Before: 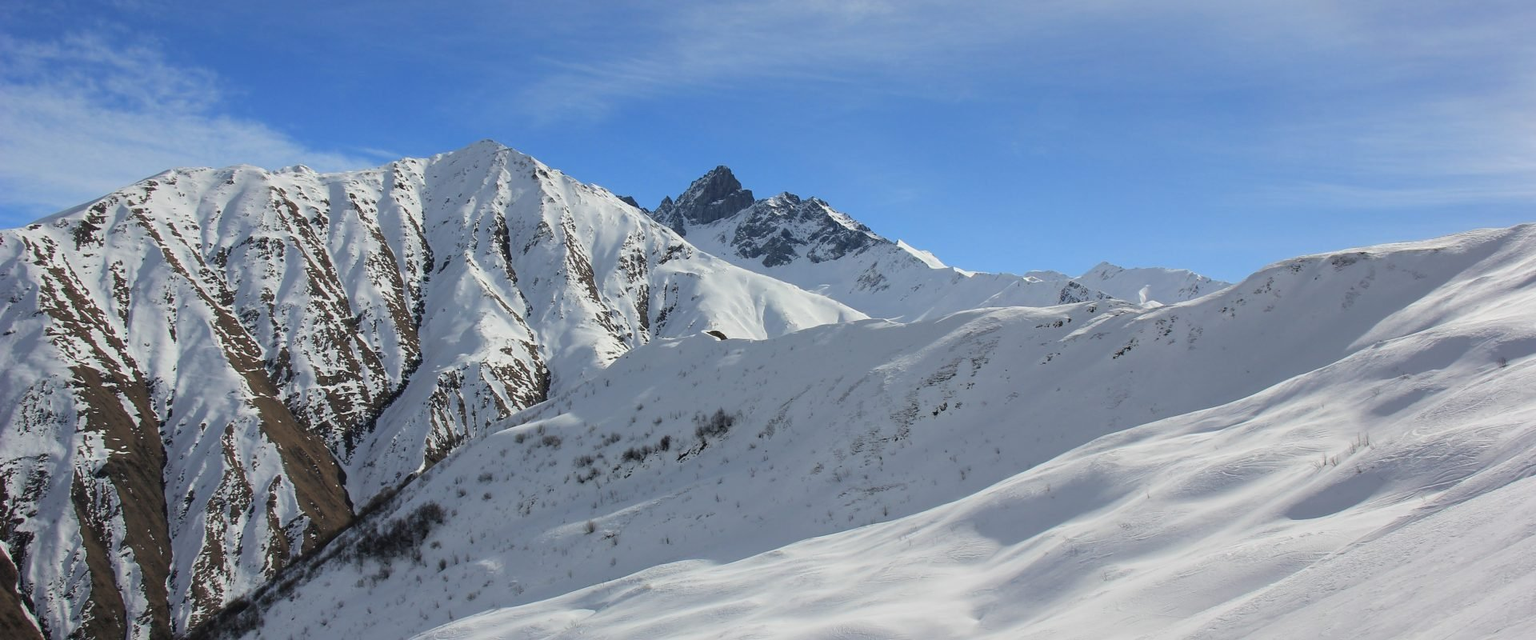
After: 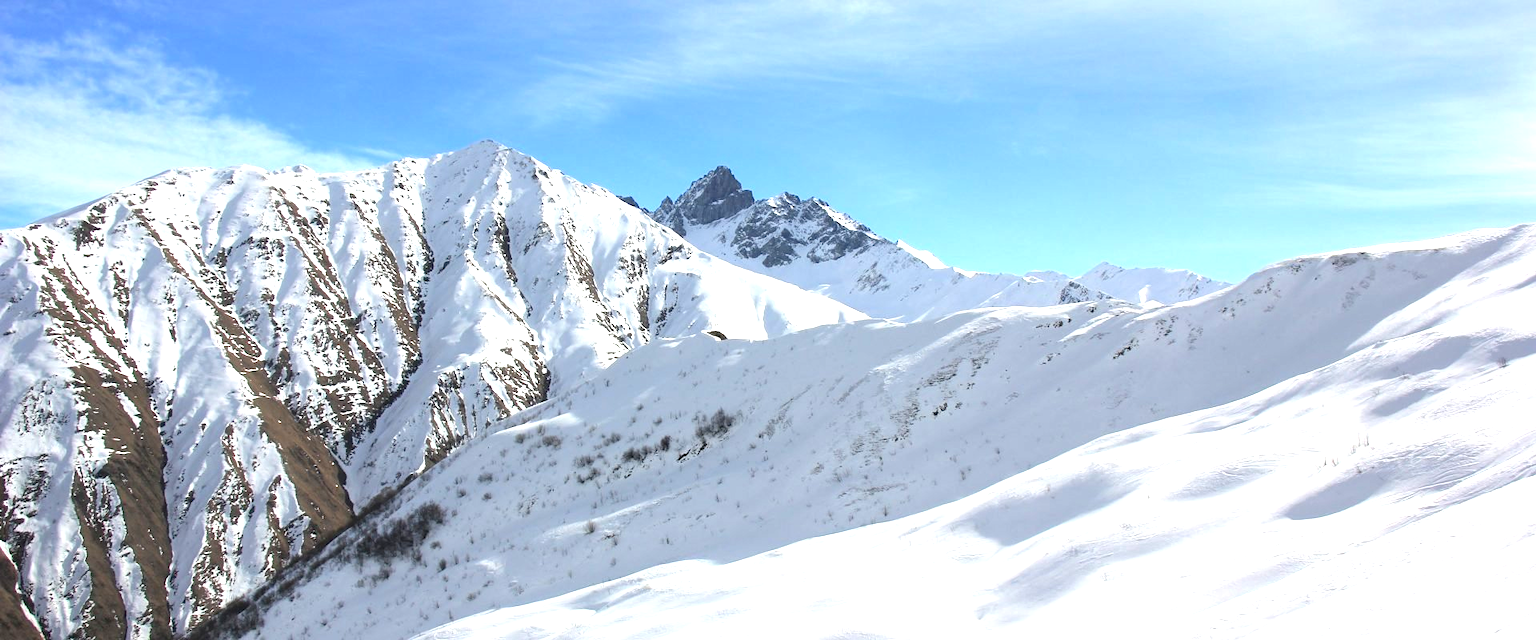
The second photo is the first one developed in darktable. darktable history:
exposure: exposure 1.259 EV, compensate exposure bias true, compensate highlight preservation false
